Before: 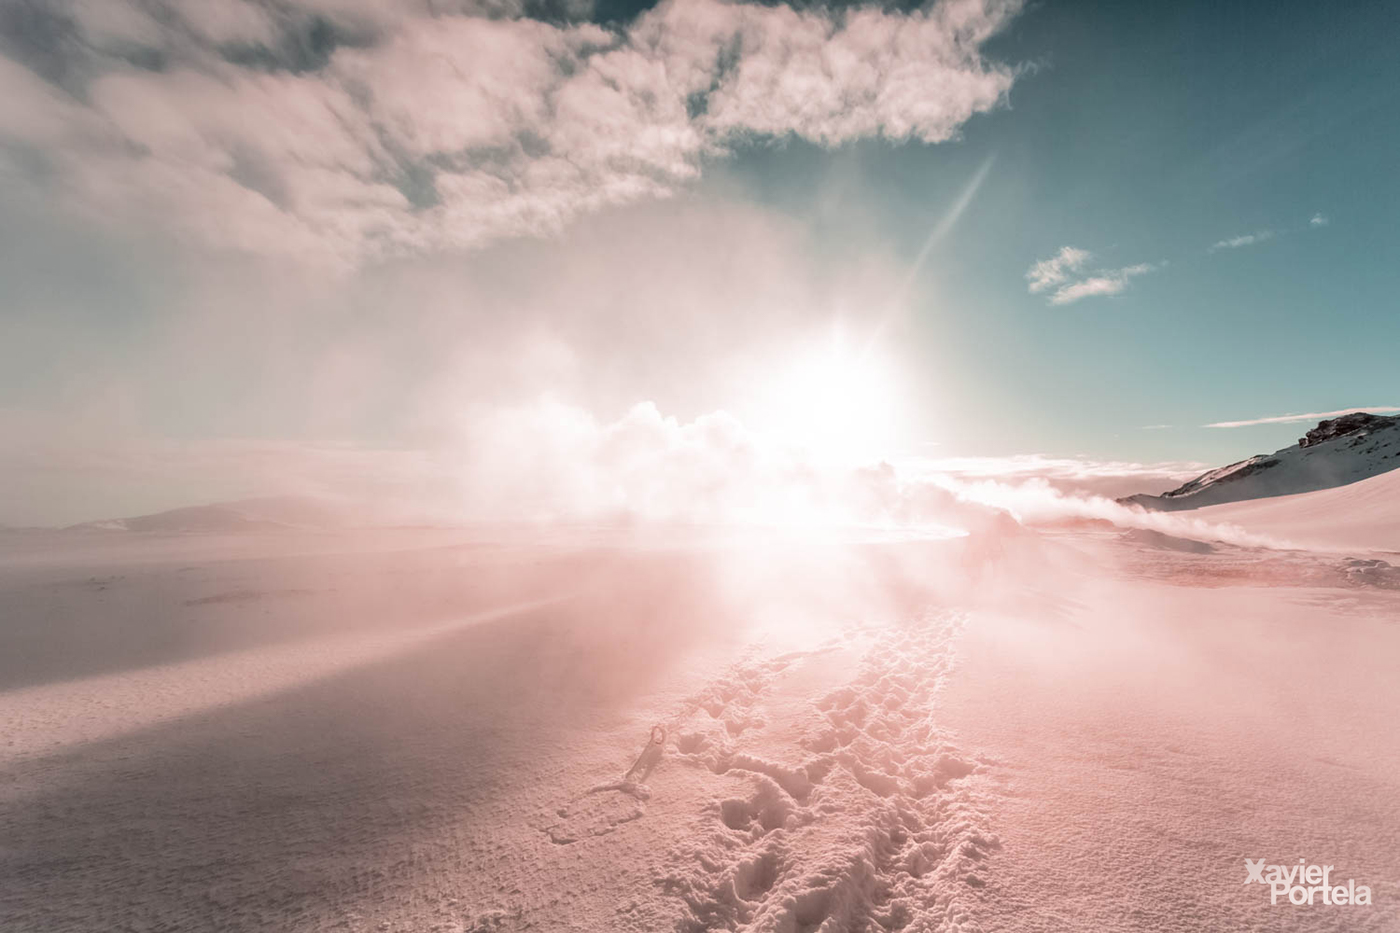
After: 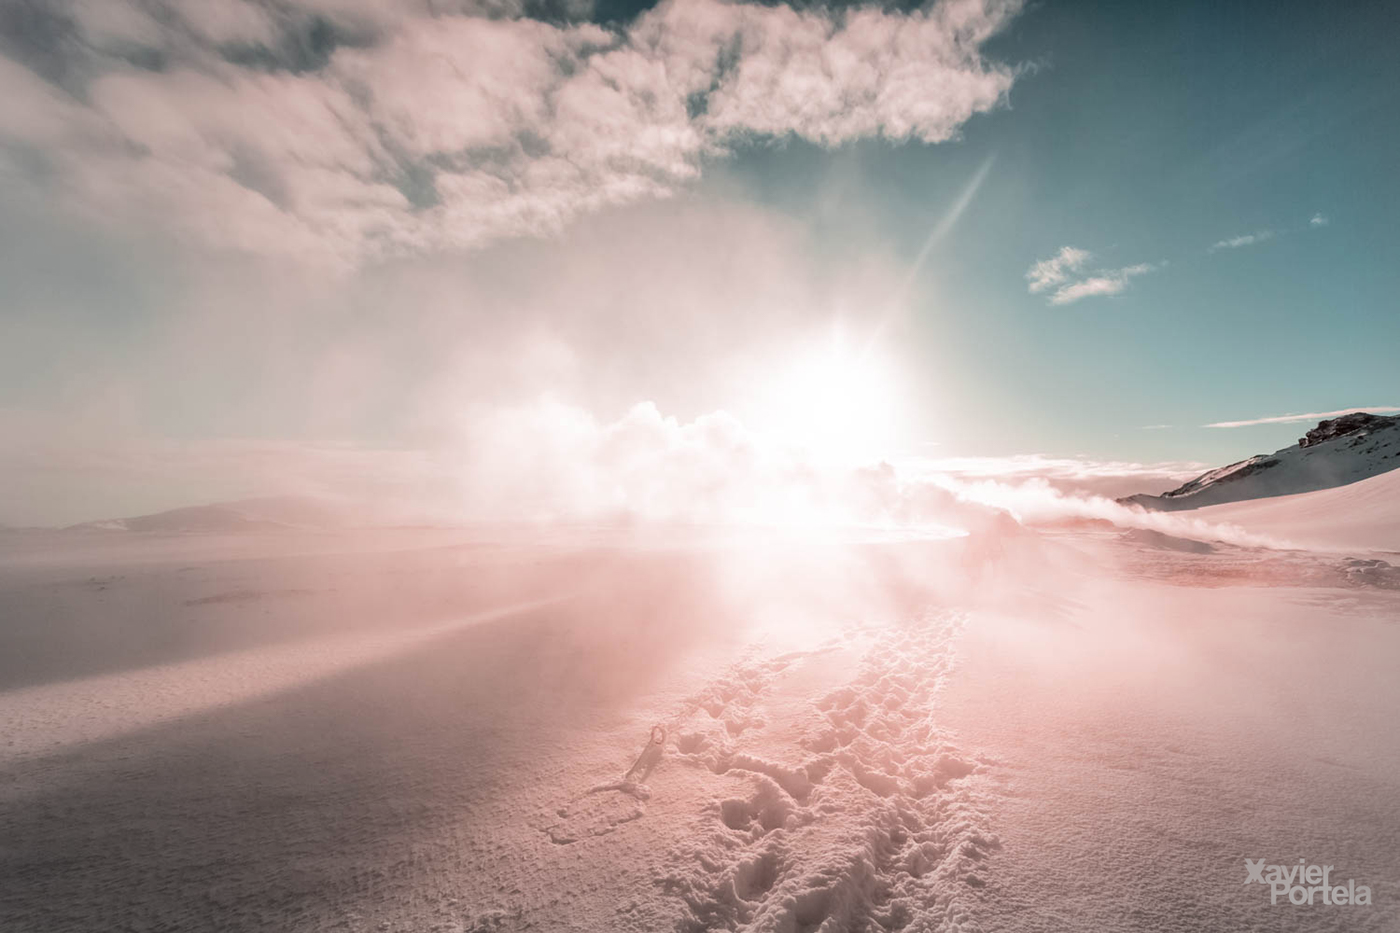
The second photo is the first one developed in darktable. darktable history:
vignetting: fall-off start 99.67%, center (-0.068, -0.314), width/height ratio 1.305
